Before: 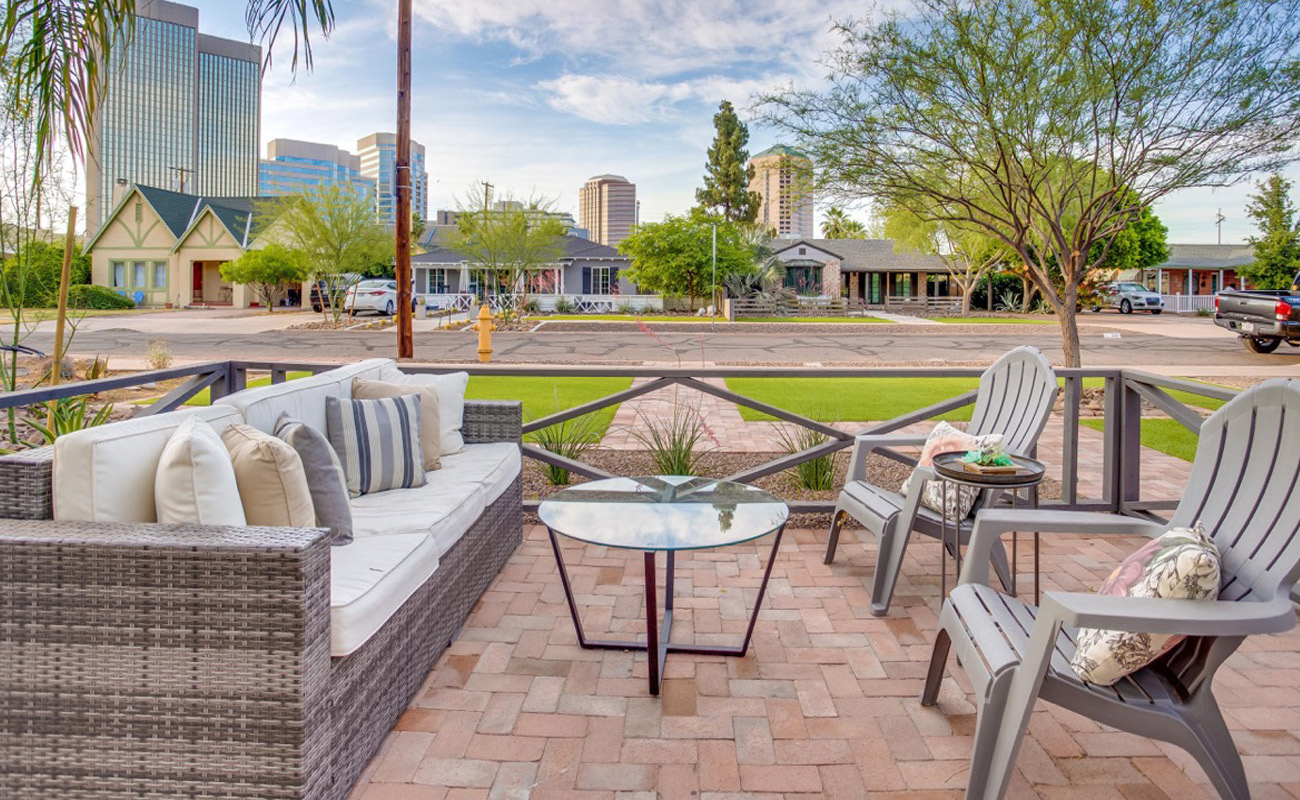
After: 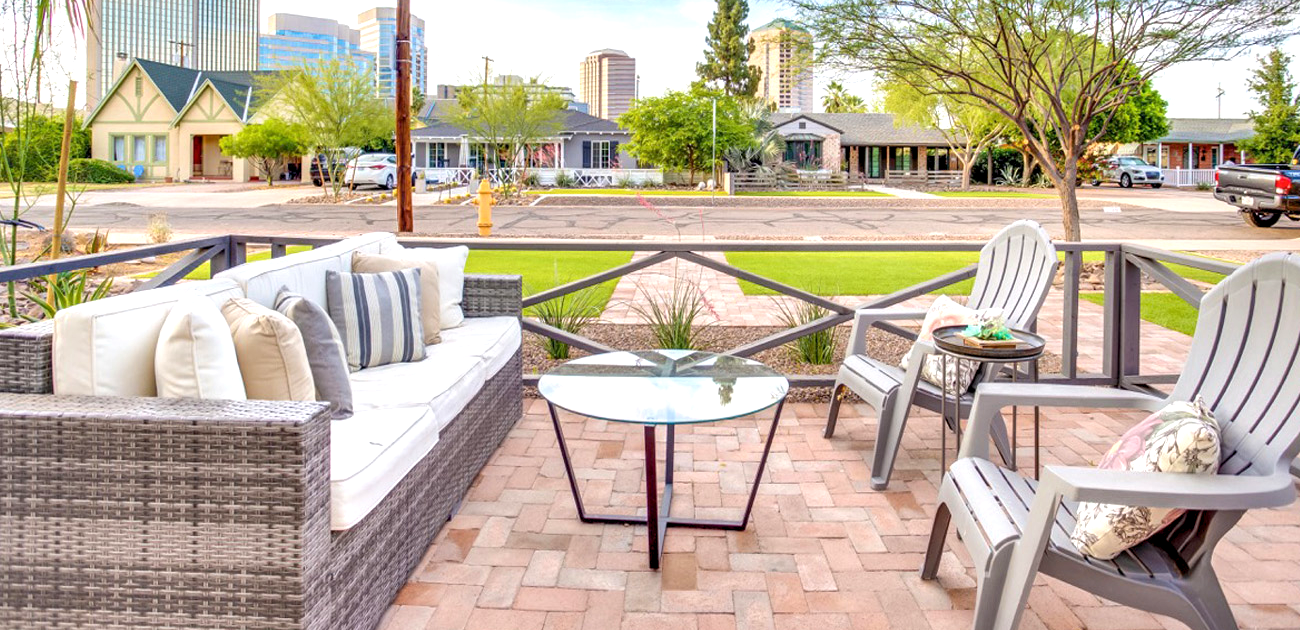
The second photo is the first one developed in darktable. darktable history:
exposure: black level correction 0, exposure 0.698 EV, compensate highlight preservation false
color balance rgb: shadows lift › luminance -10.273%, global offset › luminance -0.485%, perceptual saturation grading › global saturation 0.192%
crop and rotate: top 15.847%, bottom 5.375%
